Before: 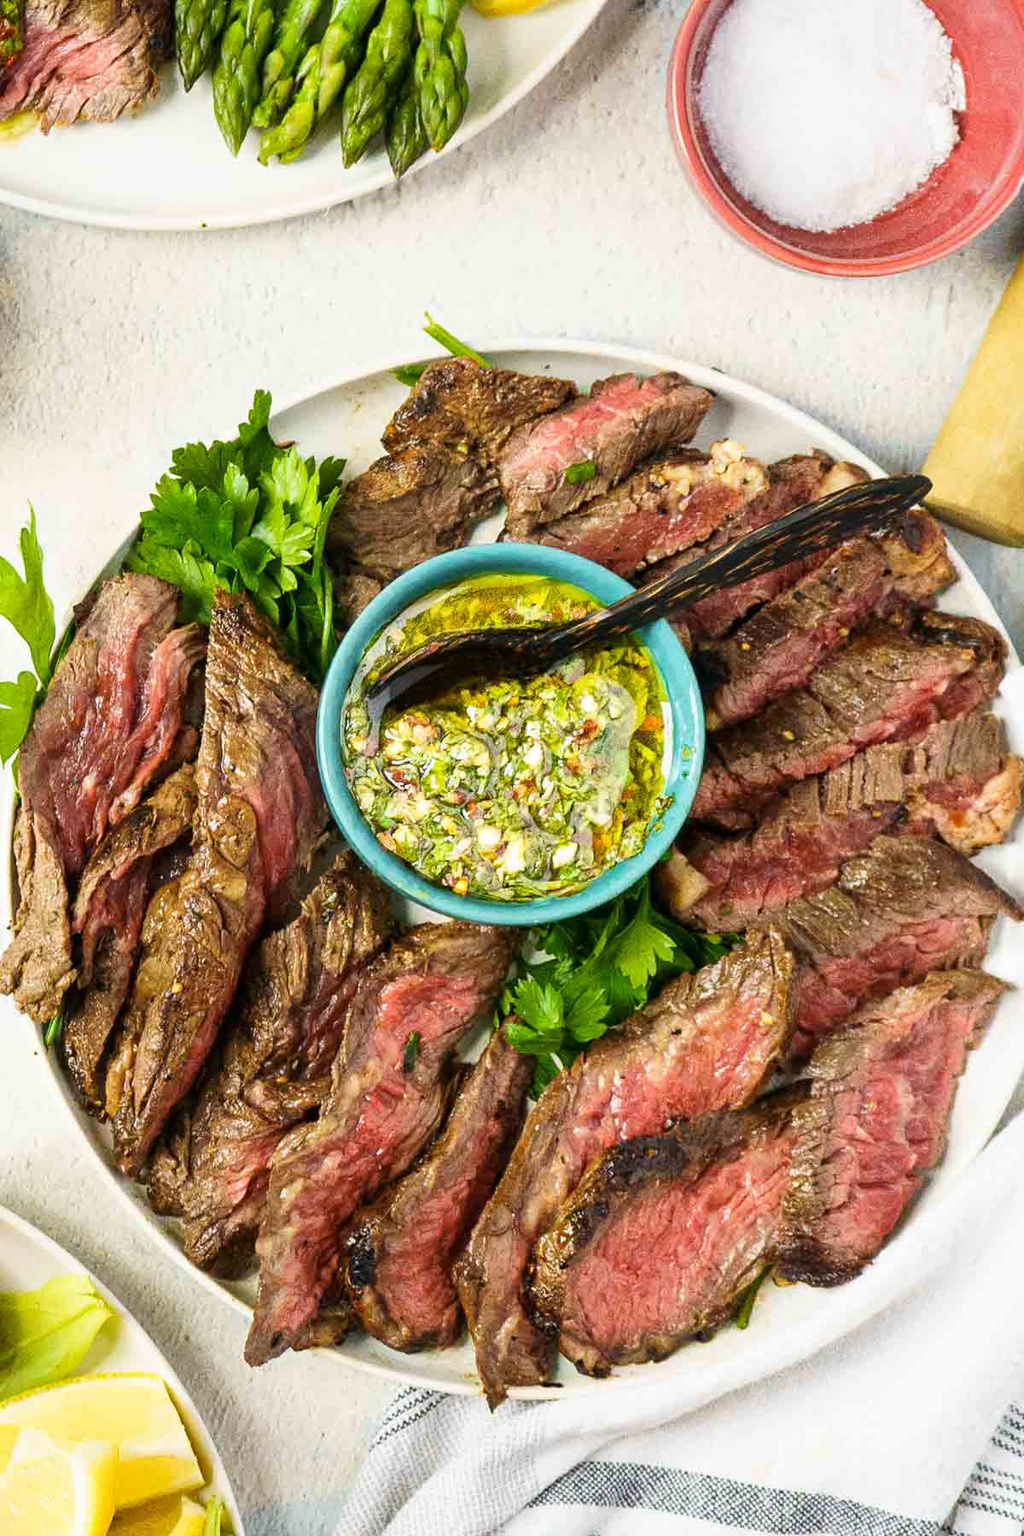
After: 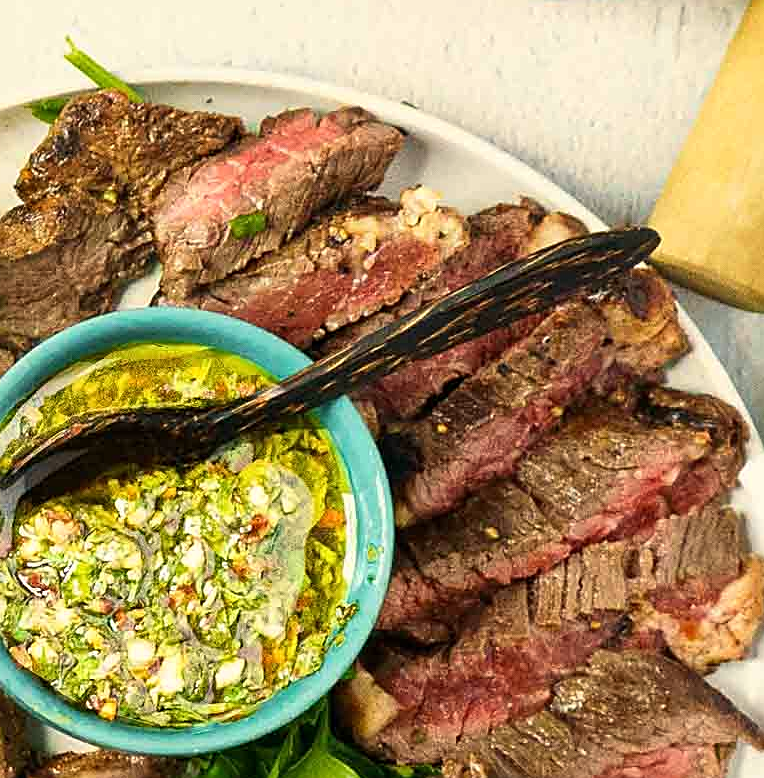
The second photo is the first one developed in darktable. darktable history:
sharpen: on, module defaults
crop: left 36.005%, top 18.293%, right 0.31%, bottom 38.444%
white balance: red 1.029, blue 0.92
